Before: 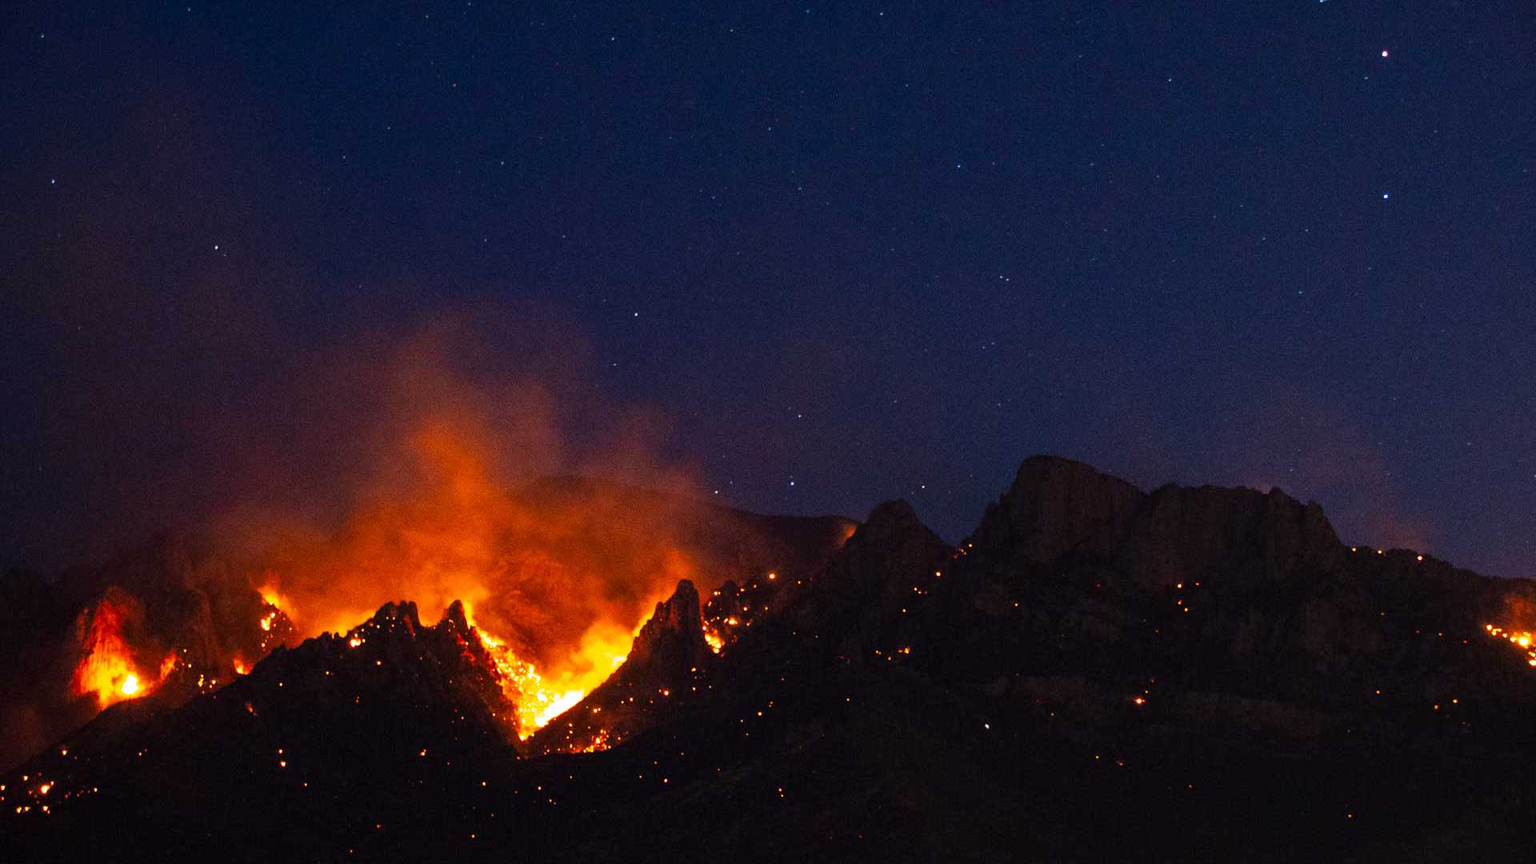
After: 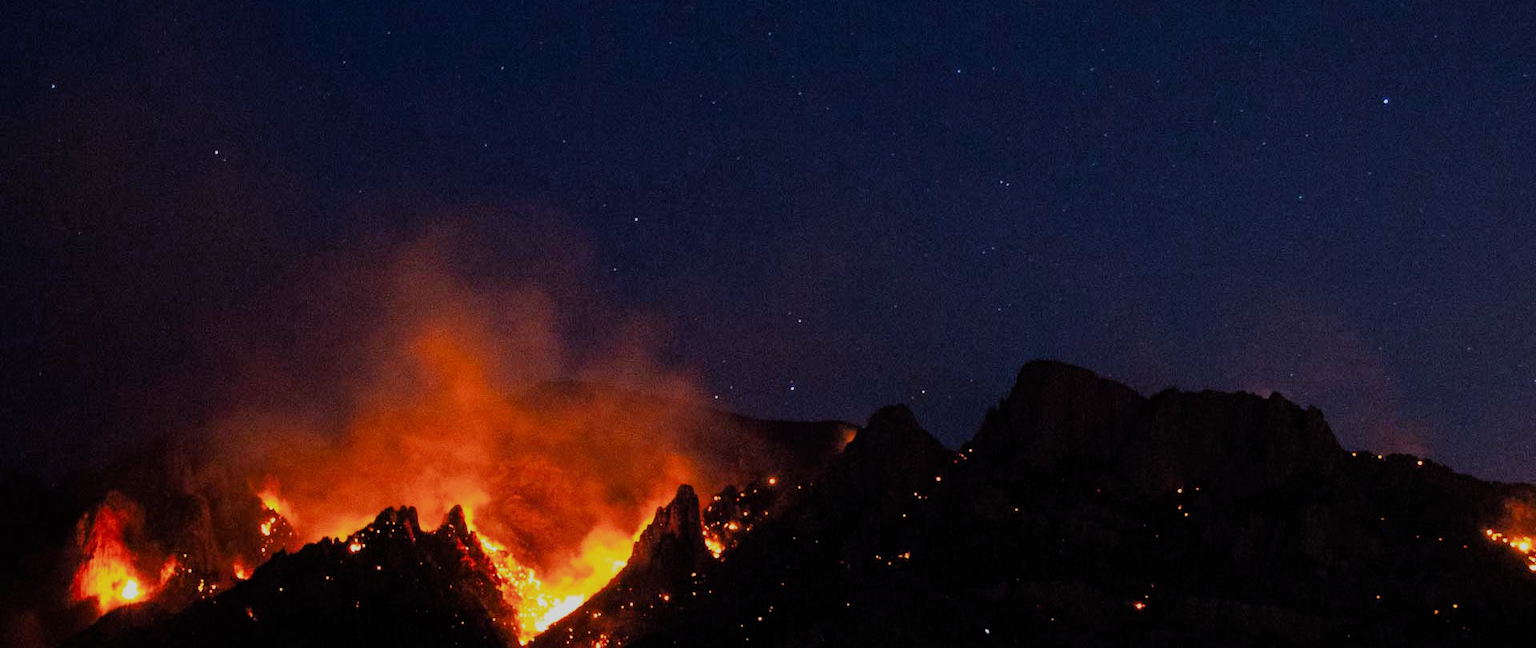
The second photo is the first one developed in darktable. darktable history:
crop: top 11.02%, bottom 13.902%
filmic rgb: black relative exposure -7.65 EV, white relative exposure 4.56 EV, hardness 3.61
